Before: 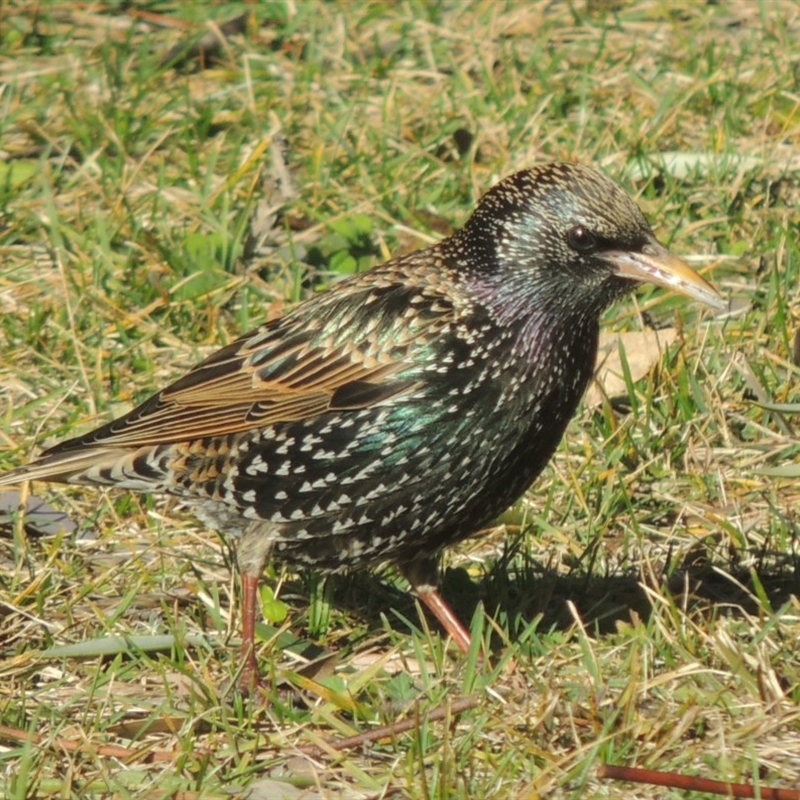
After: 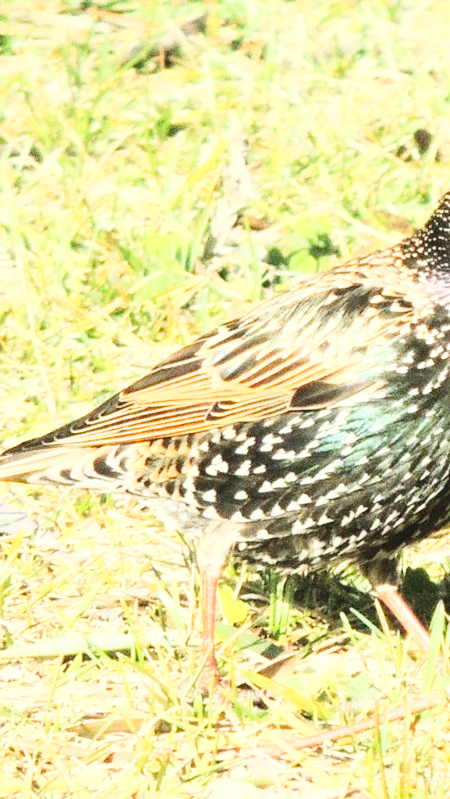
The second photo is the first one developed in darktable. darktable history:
grain: coarseness 0.09 ISO, strength 40%
base curve: curves: ch0 [(0, 0) (0.028, 0.03) (0.121, 0.232) (0.46, 0.748) (0.859, 0.968) (1, 1)]
exposure: black level correction 0, exposure 1.1 EV, compensate exposure bias true, compensate highlight preservation false
tone curve: curves: ch0 [(0, 0) (0.003, 0.016) (0.011, 0.019) (0.025, 0.023) (0.044, 0.029) (0.069, 0.042) (0.1, 0.068) (0.136, 0.101) (0.177, 0.143) (0.224, 0.21) (0.277, 0.289) (0.335, 0.379) (0.399, 0.476) (0.468, 0.569) (0.543, 0.654) (0.623, 0.75) (0.709, 0.822) (0.801, 0.893) (0.898, 0.946) (1, 1)], preserve colors none
crop: left 5.114%, right 38.589%
